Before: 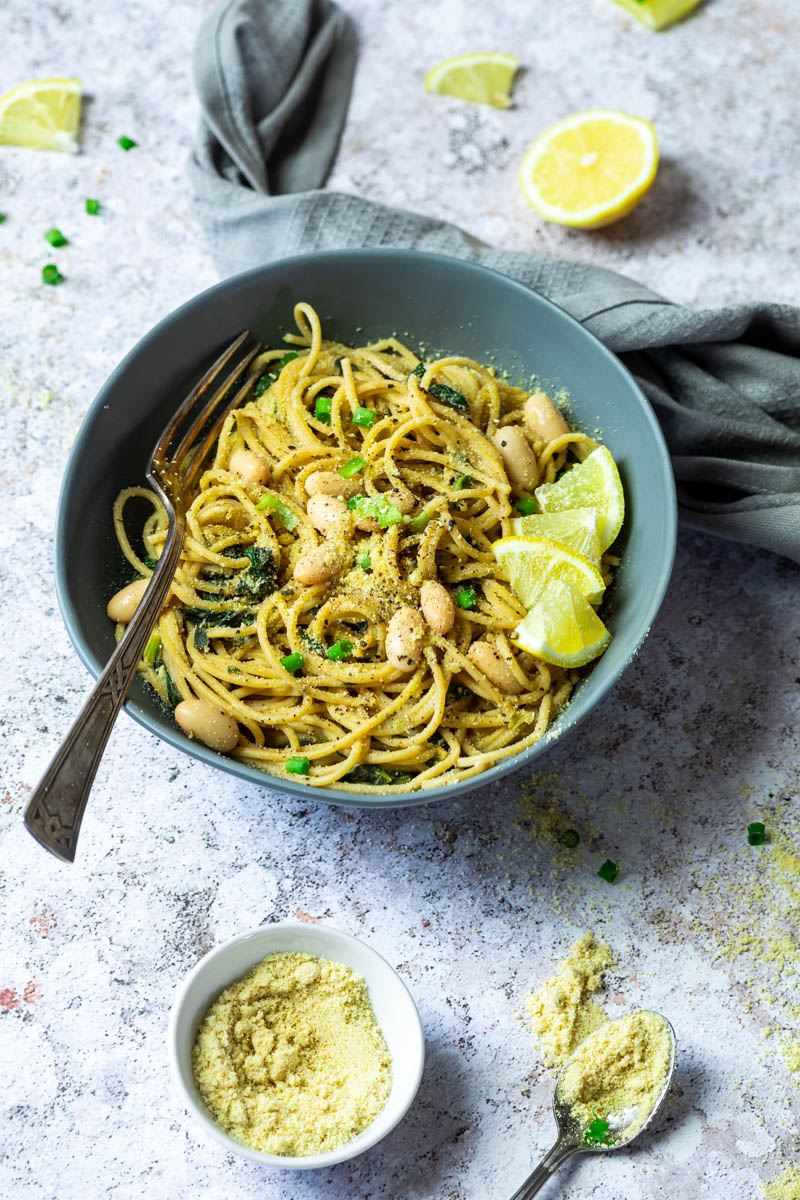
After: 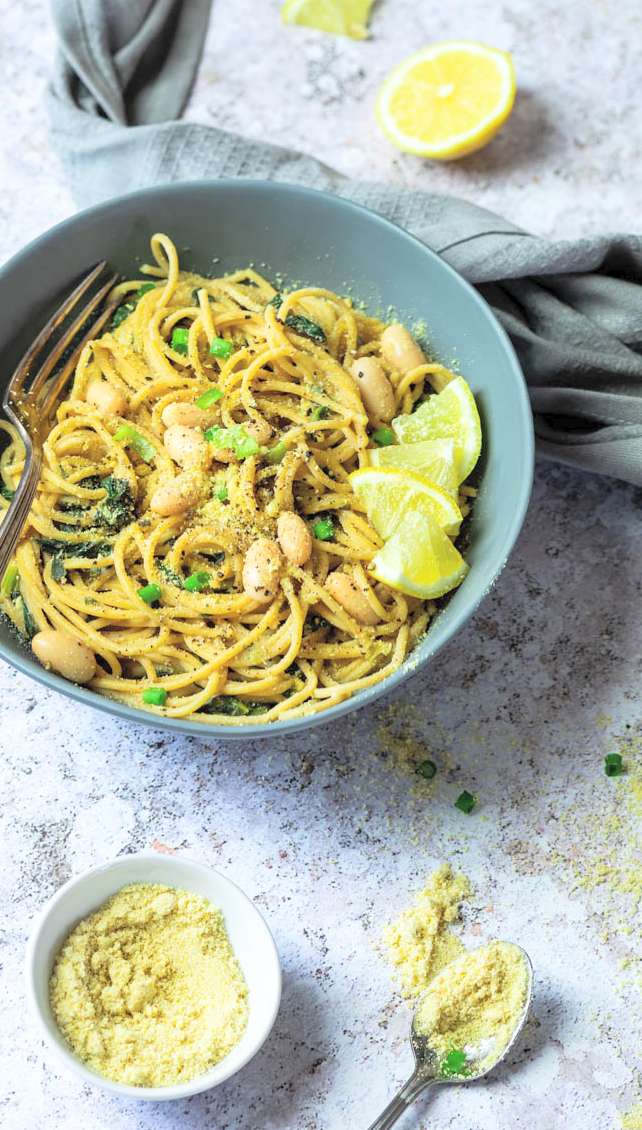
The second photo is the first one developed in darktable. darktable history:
contrast brightness saturation: brightness 0.28
crop and rotate: left 17.959%, top 5.771%, right 1.742%
